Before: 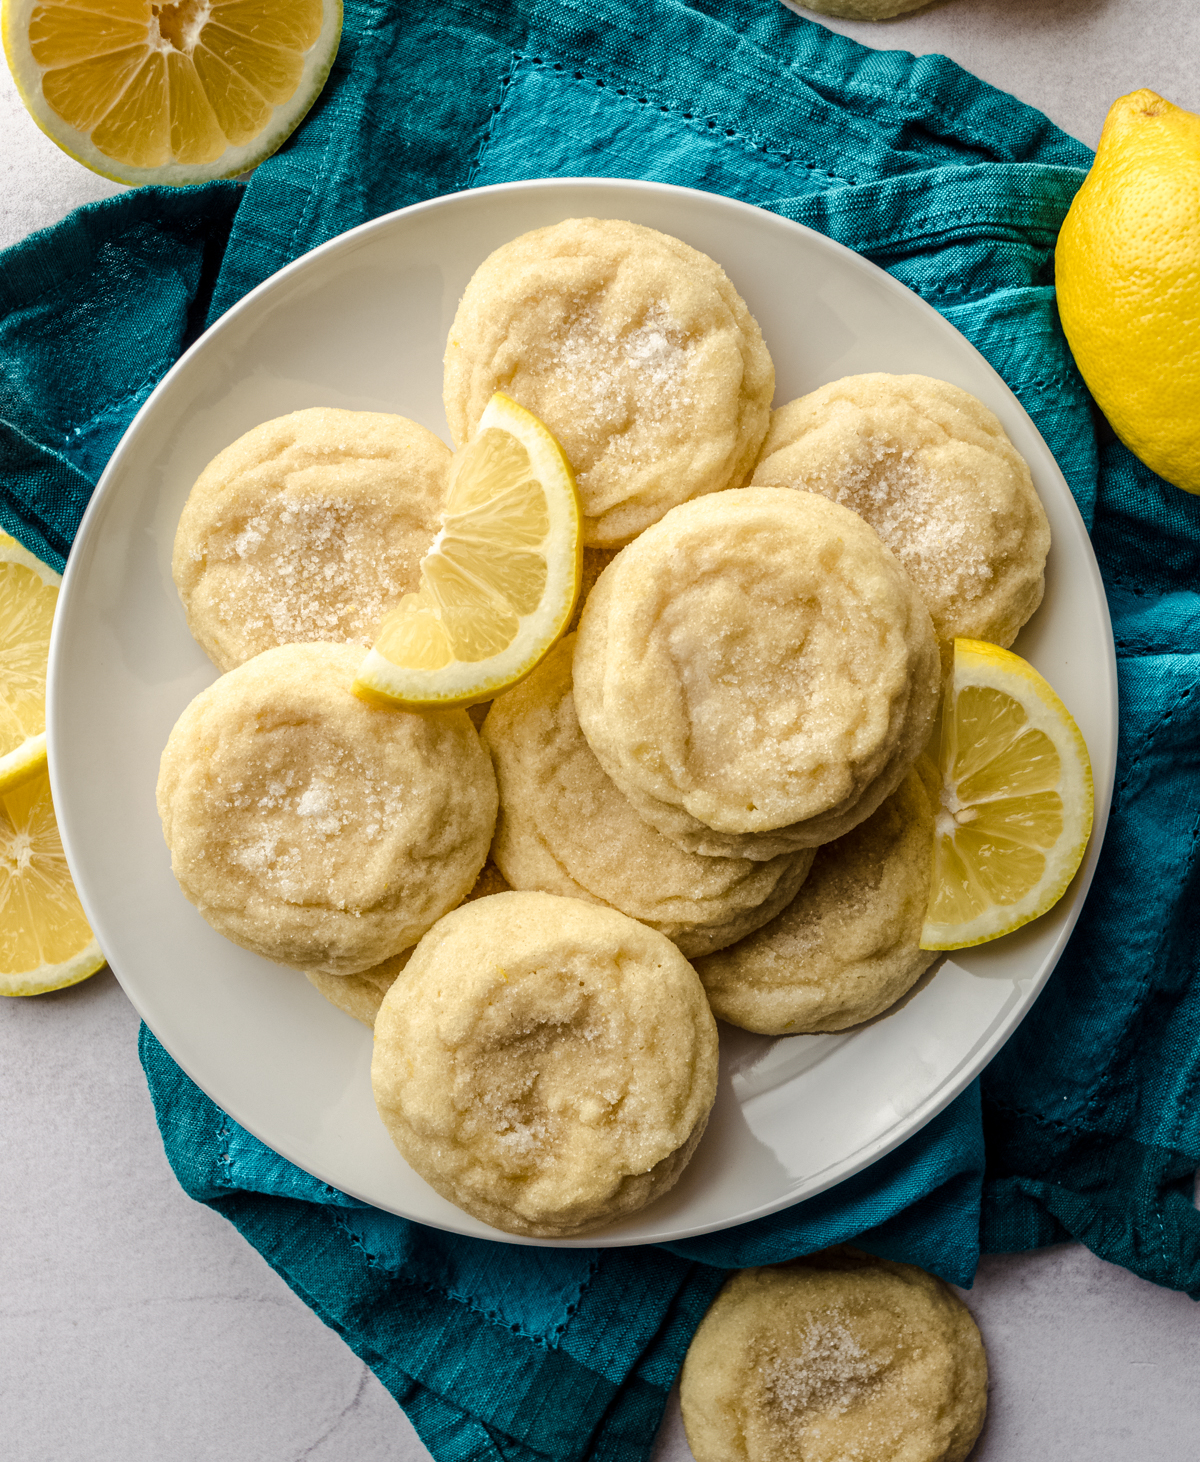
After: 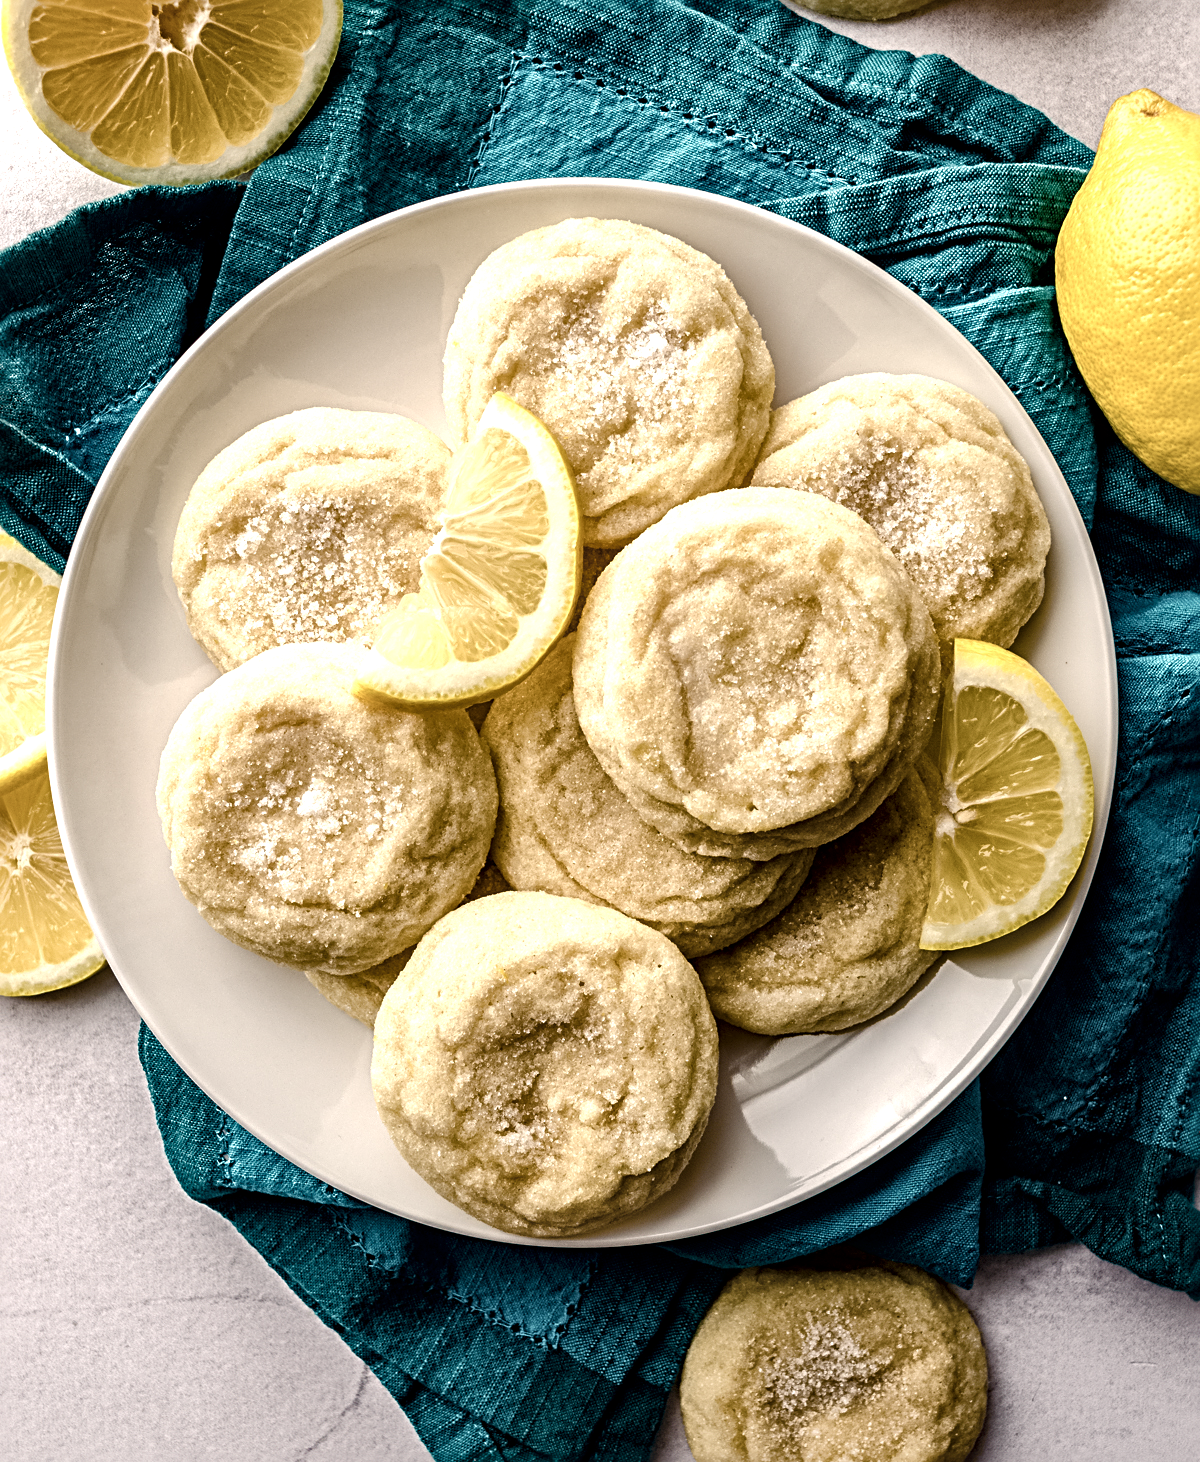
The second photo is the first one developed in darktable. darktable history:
color balance rgb: perceptual saturation grading › global saturation 20%, perceptual saturation grading › highlights -24.989%, perceptual saturation grading › shadows 49.686%, perceptual brilliance grading › highlights 11.046%, perceptual brilliance grading › shadows -10.676%, global vibrance 23.743%
color correction: highlights a* 5.54, highlights b* 5.18, saturation 0.636
sharpen: radius 3.953
local contrast: mode bilateral grid, contrast 25, coarseness 61, detail 151%, midtone range 0.2
